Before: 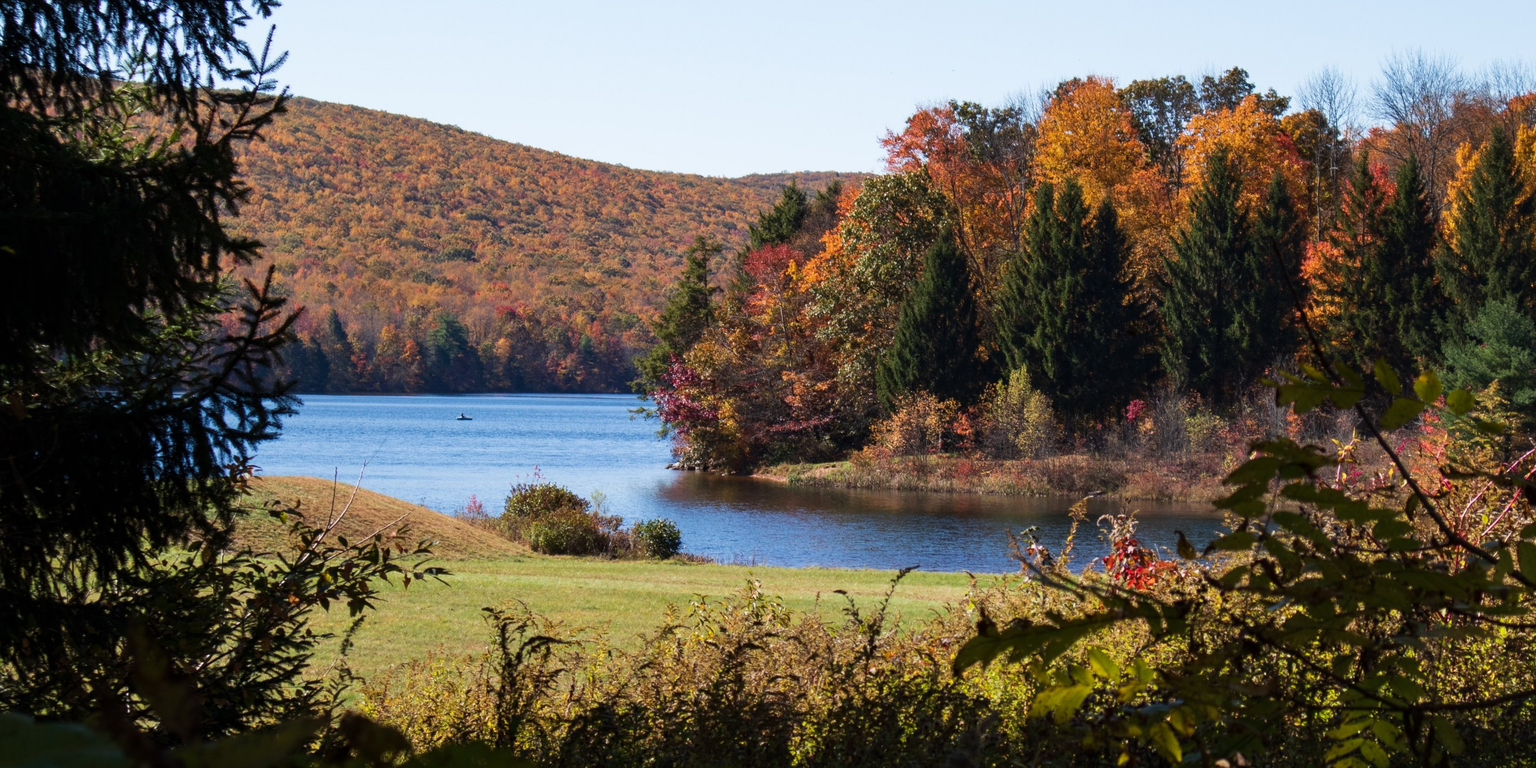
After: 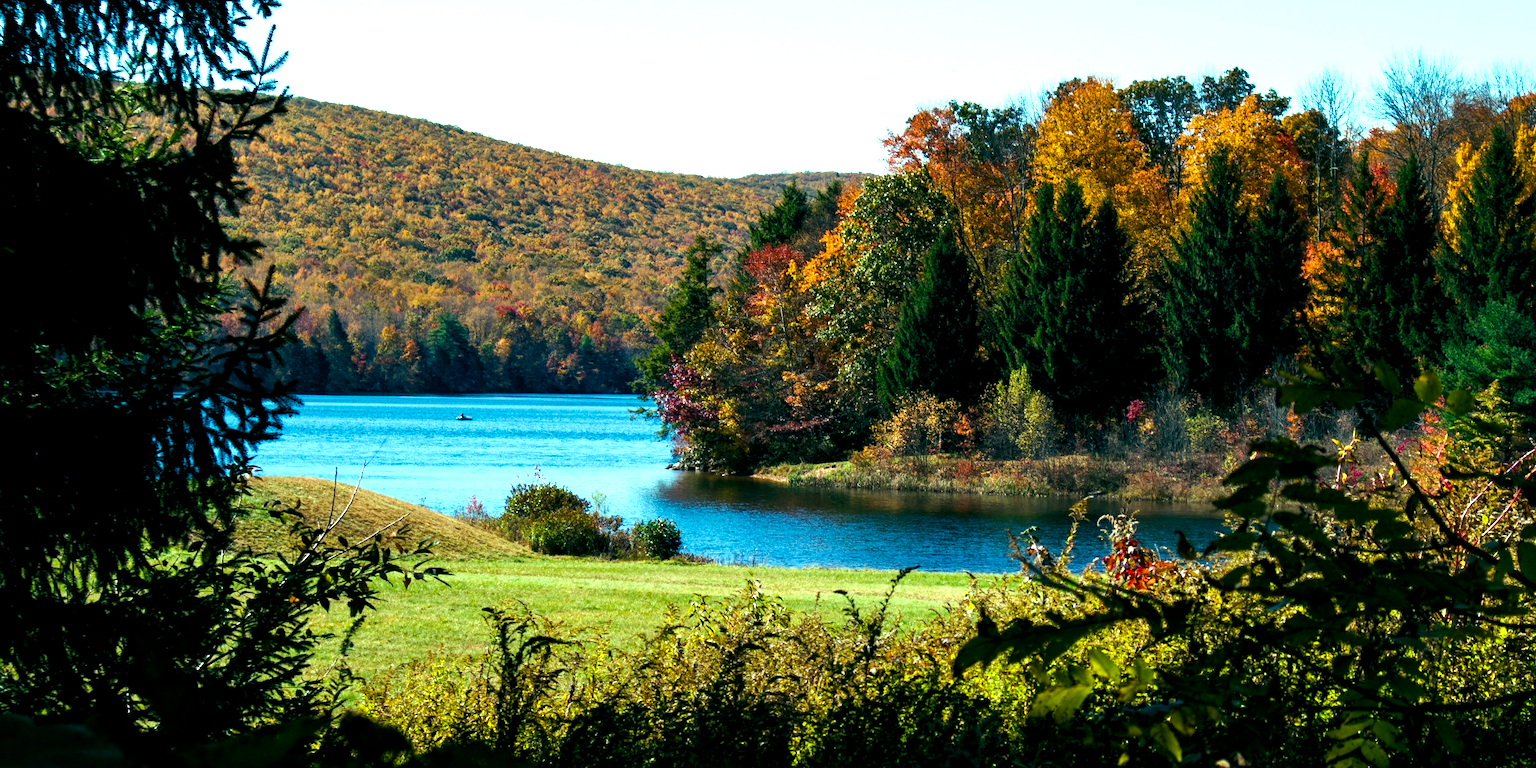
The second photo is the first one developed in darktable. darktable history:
local contrast: mode bilateral grid, contrast 20, coarseness 50, detail 120%, midtone range 0.2
color balance rgb: shadows lift › luminance -7.7%, shadows lift › chroma 2.13%, shadows lift › hue 165.27°, power › luminance -7.77%, power › chroma 1.1%, power › hue 215.88°, highlights gain › luminance 15.15%, highlights gain › chroma 7%, highlights gain › hue 125.57°, global offset › luminance -0.33%, global offset › chroma 0.11%, global offset › hue 165.27°, perceptual saturation grading › global saturation 24.42%, perceptual saturation grading › highlights -24.42%, perceptual saturation grading › mid-tones 24.42%, perceptual saturation grading › shadows 40%, perceptual brilliance grading › global brilliance -5%, perceptual brilliance grading › highlights 24.42%, perceptual brilliance grading › mid-tones 7%, perceptual brilliance grading › shadows -5%
